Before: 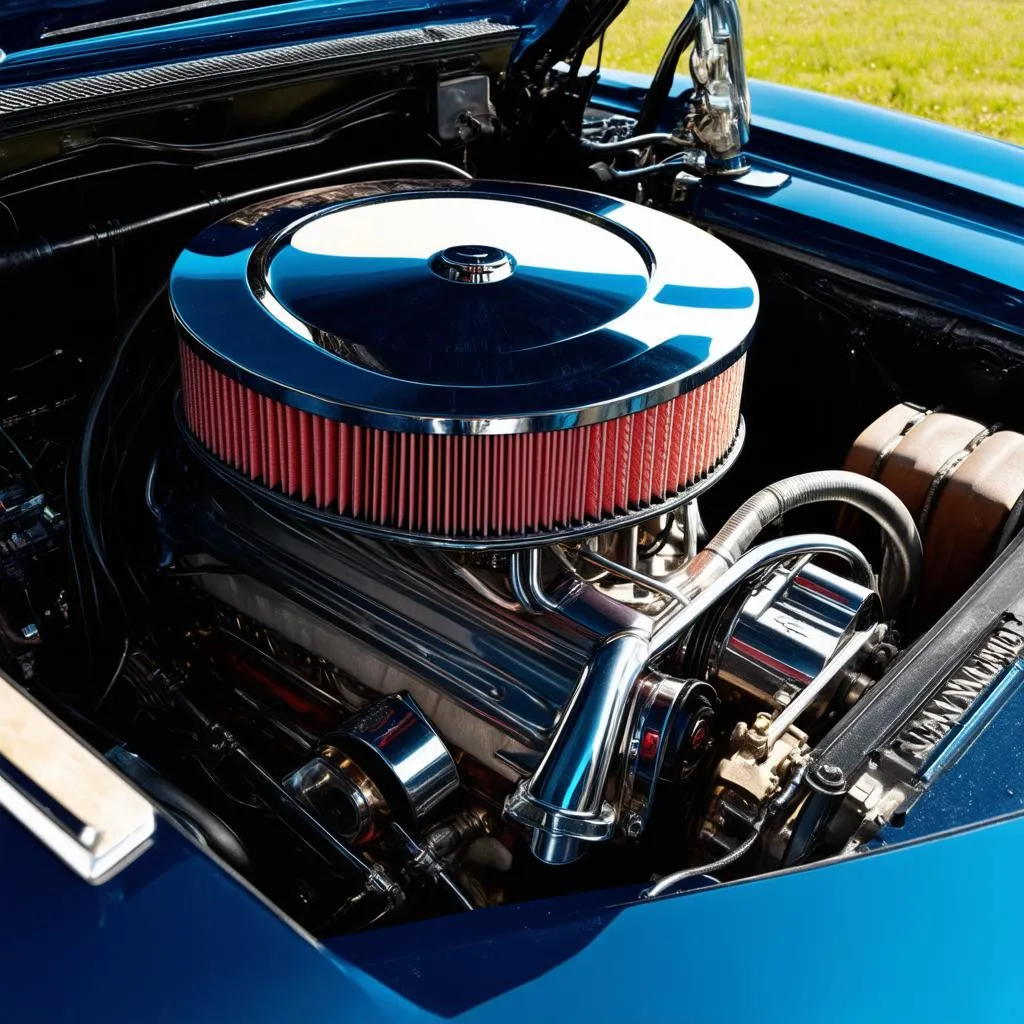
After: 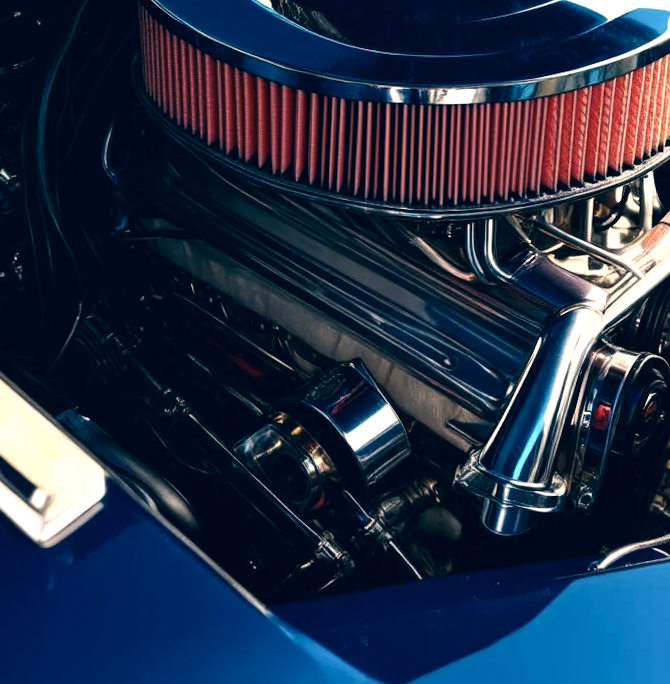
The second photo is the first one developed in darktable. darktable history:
color correction: highlights a* 10.35, highlights b* 14.59, shadows a* -10.26, shadows b* -15.08
crop and rotate: angle -1°, left 3.57%, top 31.989%, right 29.792%
local contrast: highlights 103%, shadows 99%, detail 119%, midtone range 0.2
tone equalizer: -8 EV -0.445 EV, -7 EV -0.373 EV, -6 EV -0.314 EV, -5 EV -0.203 EV, -3 EV 0.237 EV, -2 EV 0.33 EV, -1 EV 0.394 EV, +0 EV 0.446 EV, edges refinement/feathering 500, mask exposure compensation -1.57 EV, preserve details no
